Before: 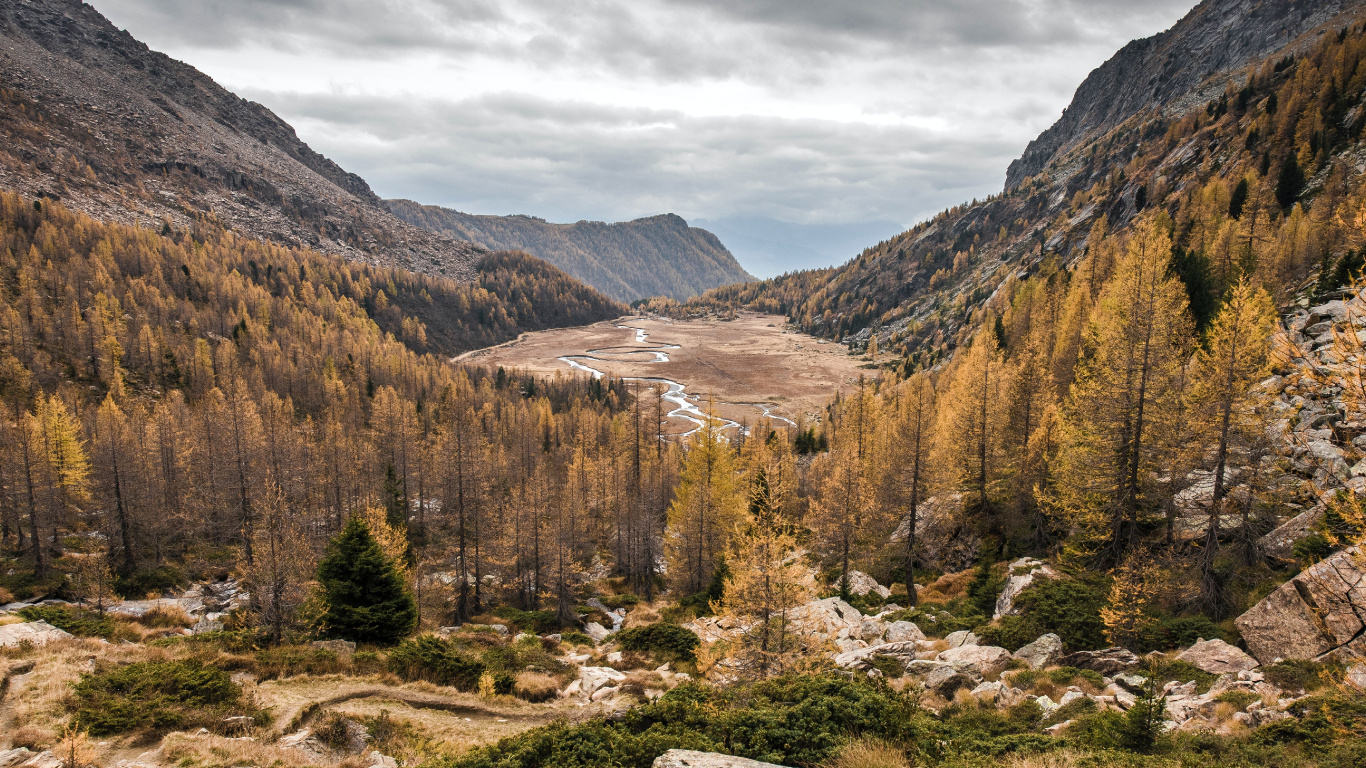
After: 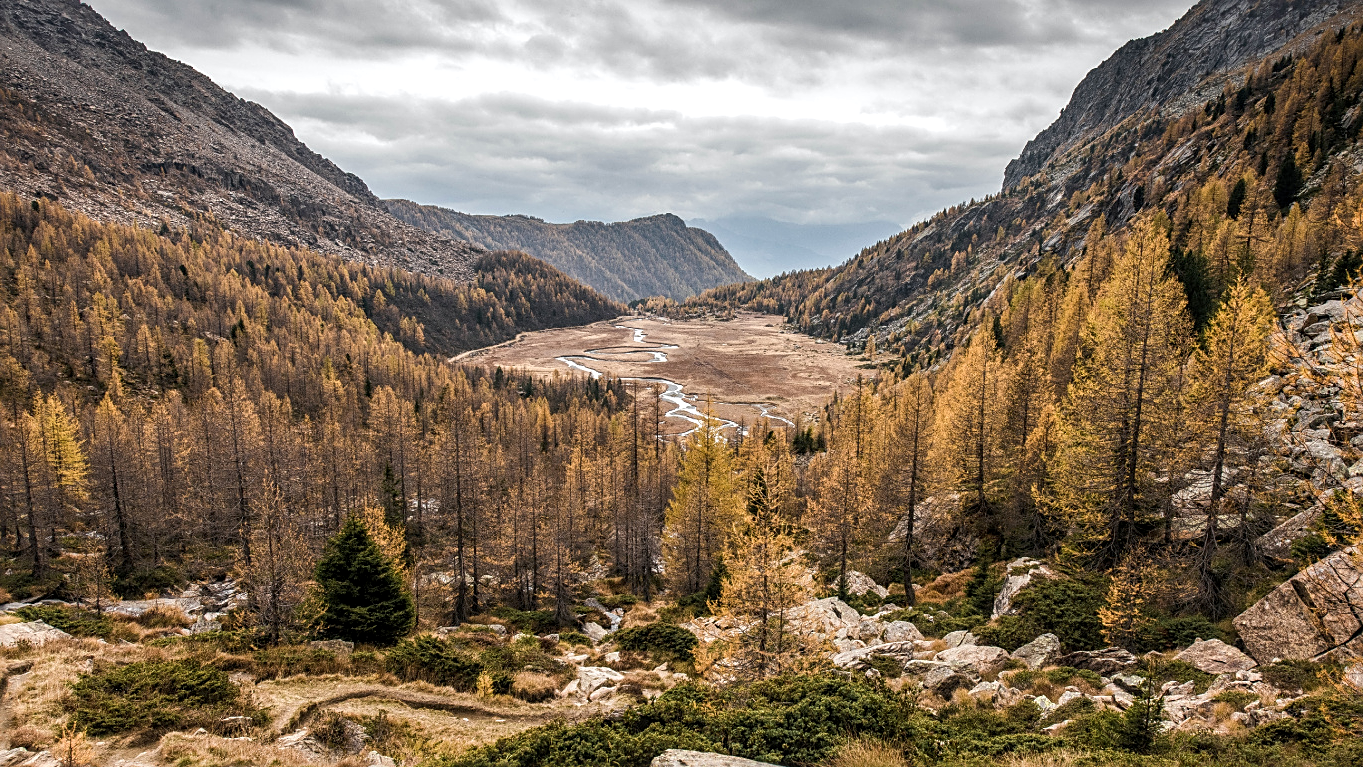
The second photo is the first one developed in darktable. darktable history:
color zones: curves: ch0 [(0, 0.5) (0.143, 0.5) (0.286, 0.5) (0.429, 0.5) (0.571, 0.5) (0.714, 0.476) (0.857, 0.5) (1, 0.5)]; ch2 [(0, 0.5) (0.143, 0.5) (0.286, 0.5) (0.429, 0.5) (0.571, 0.5) (0.714, 0.487) (0.857, 0.5) (1, 0.5)]
local contrast: on, module defaults
crop: left 0.179%
sharpen: on, module defaults
